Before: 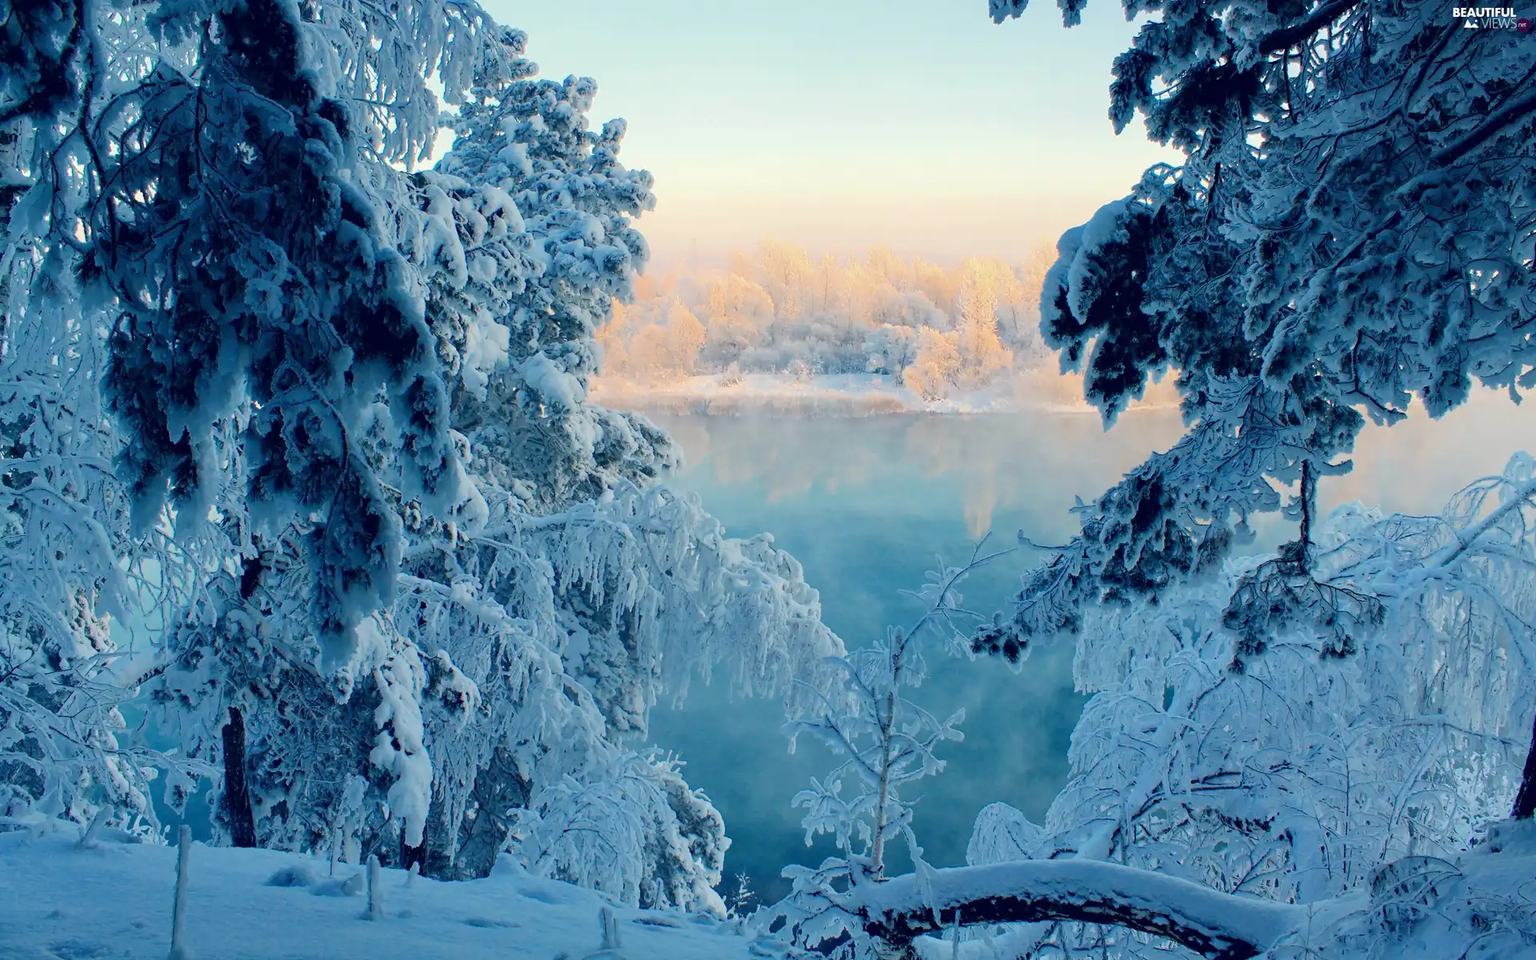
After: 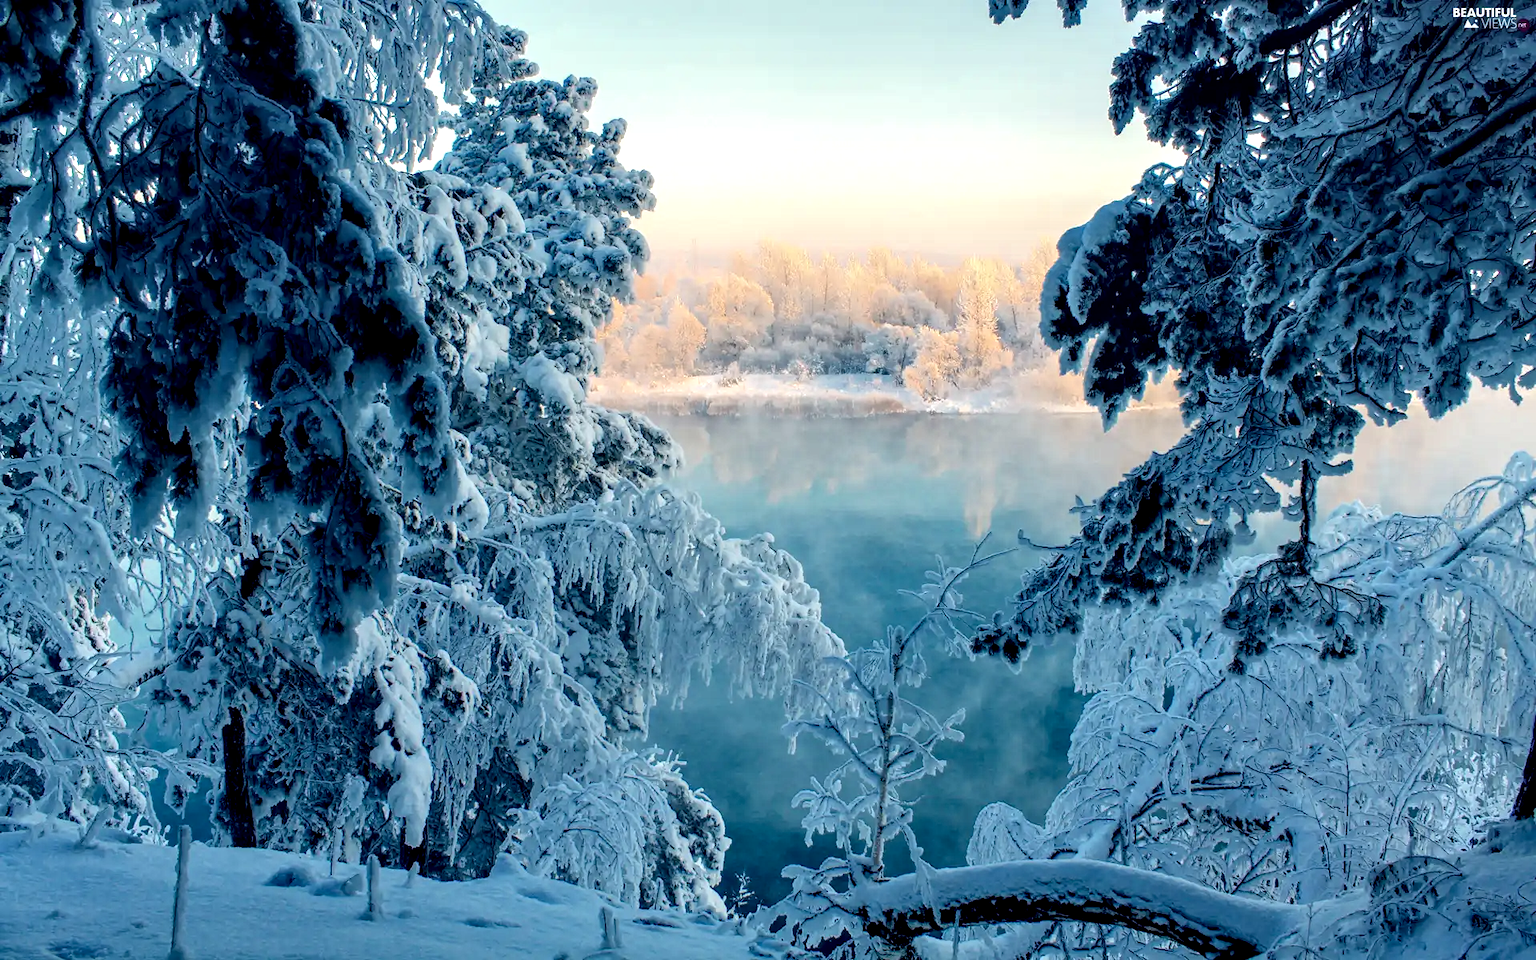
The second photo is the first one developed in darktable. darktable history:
exposure: exposure -0.116 EV, compensate exposure bias true, compensate highlight preservation false
local contrast: highlights 65%, shadows 54%, detail 169%, midtone range 0.514
levels: mode automatic, gray 50.8%
